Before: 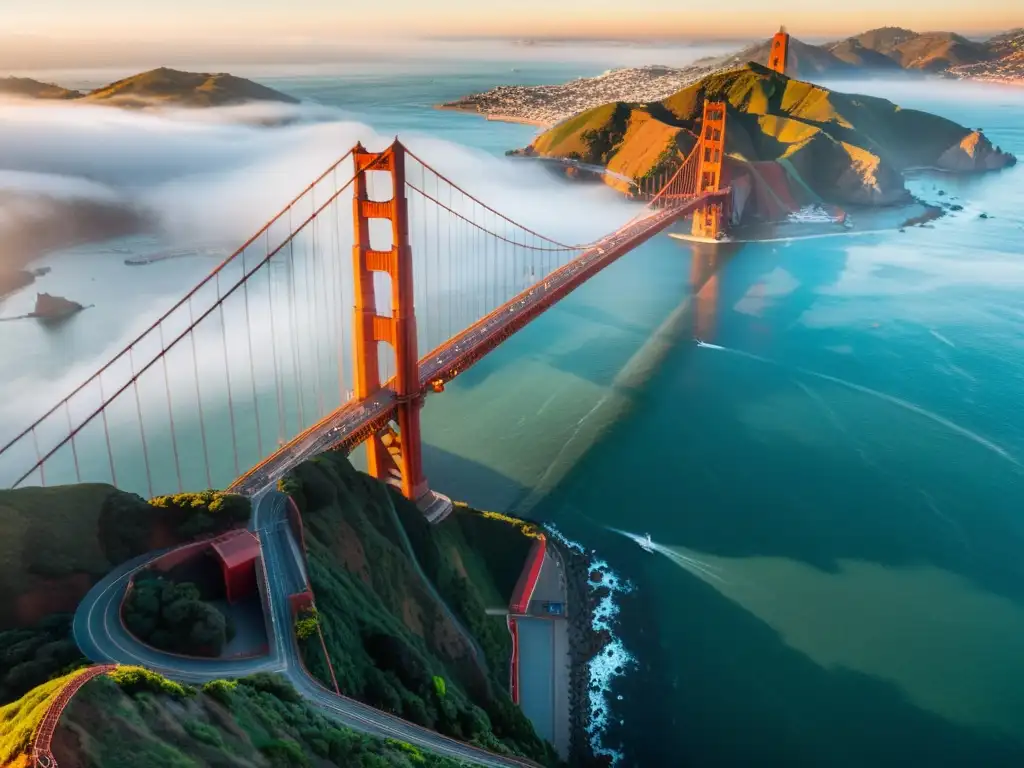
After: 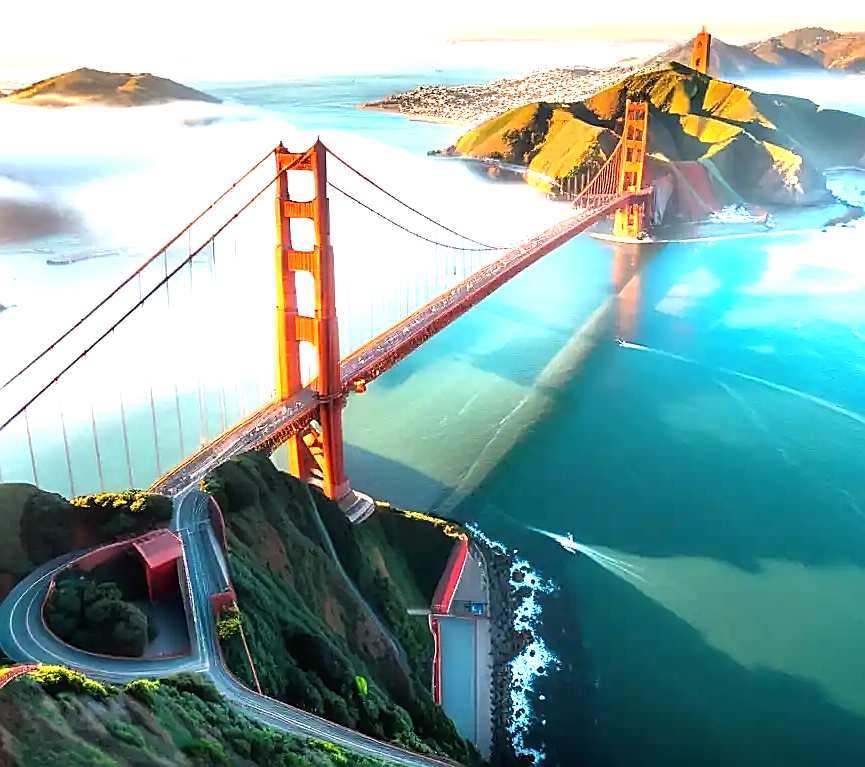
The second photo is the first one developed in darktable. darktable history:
exposure: black level correction 0, exposure 0.701 EV, compensate highlight preservation false
sharpen: radius 1.416, amount 1.237, threshold 0.711
tone equalizer: -8 EV -0.76 EV, -7 EV -0.686 EV, -6 EV -0.587 EV, -5 EV -0.419 EV, -3 EV 0.373 EV, -2 EV 0.6 EV, -1 EV 0.687 EV, +0 EV 0.766 EV
crop: left 7.65%, right 7.85%
